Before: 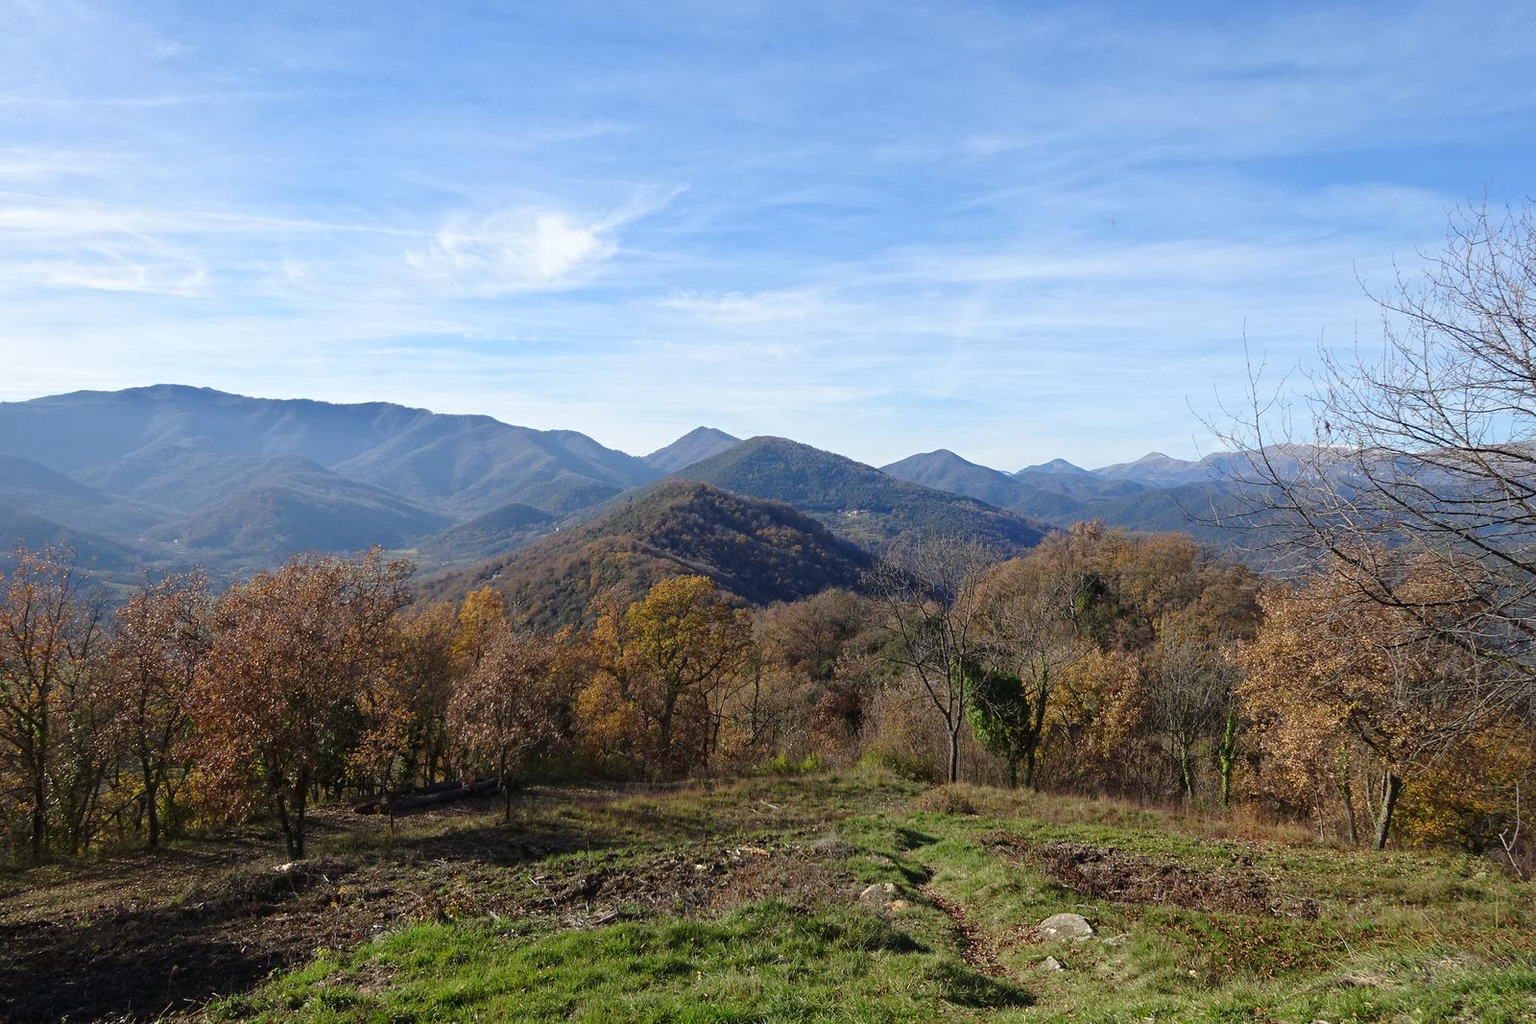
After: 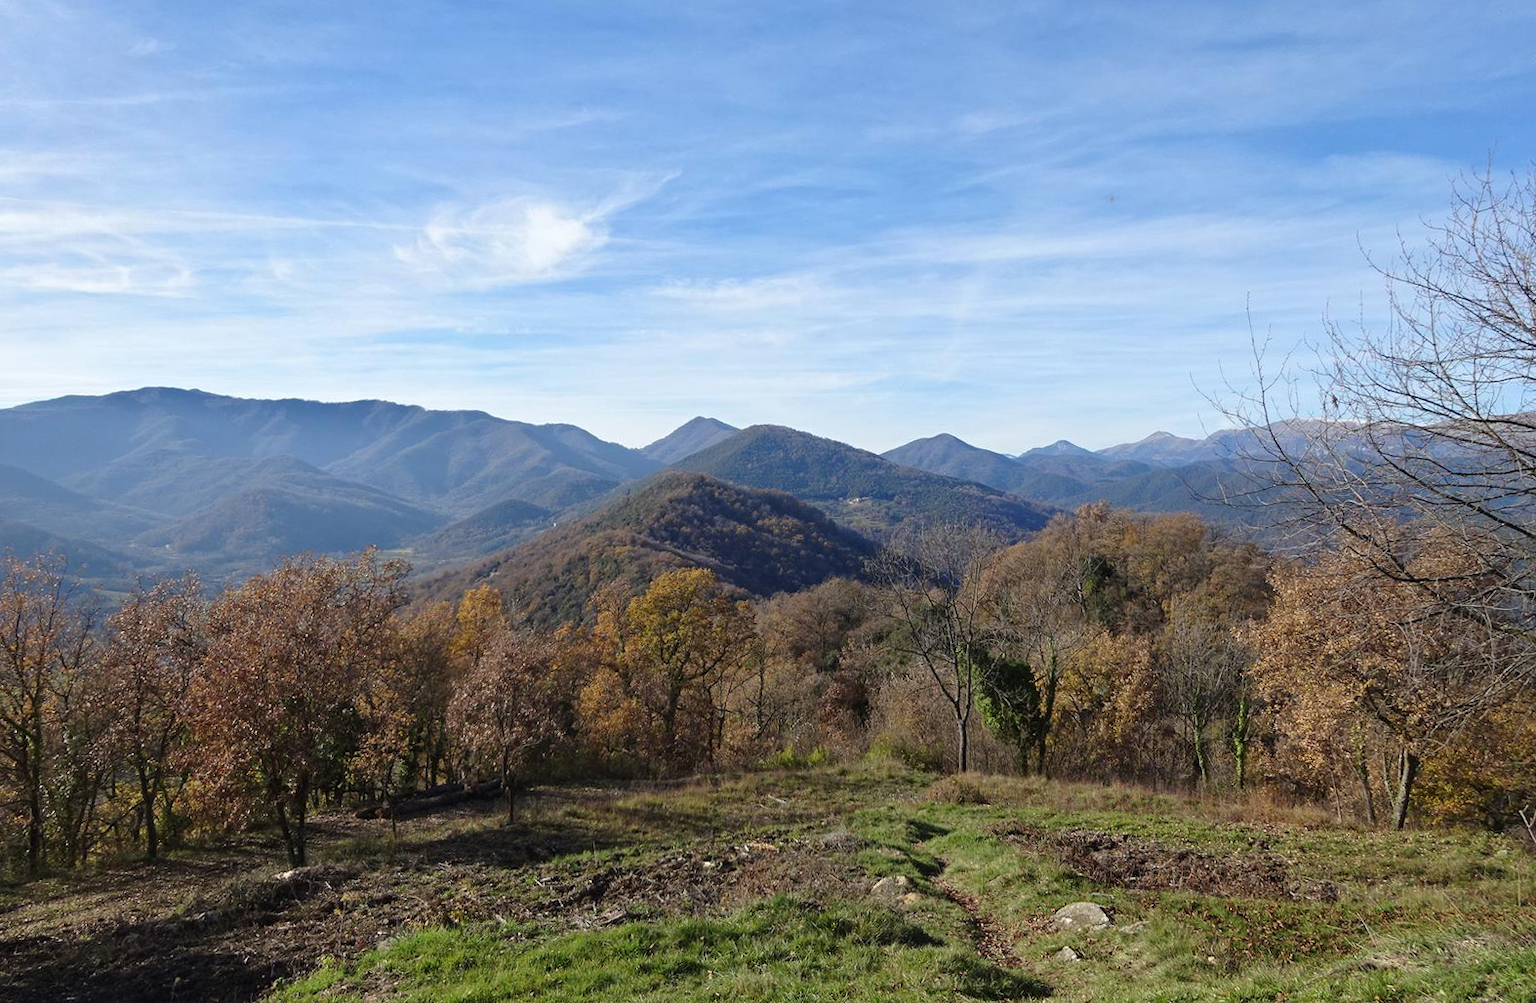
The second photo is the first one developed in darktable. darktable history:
rotate and perspective: rotation -1.42°, crop left 0.016, crop right 0.984, crop top 0.035, crop bottom 0.965
shadows and highlights: shadows 32, highlights -32, soften with gaussian
color zones: curves: ch1 [(0, 0.469) (0.01, 0.469) (0.12, 0.446) (0.248, 0.469) (0.5, 0.5) (0.748, 0.5) (0.99, 0.469) (1, 0.469)]
